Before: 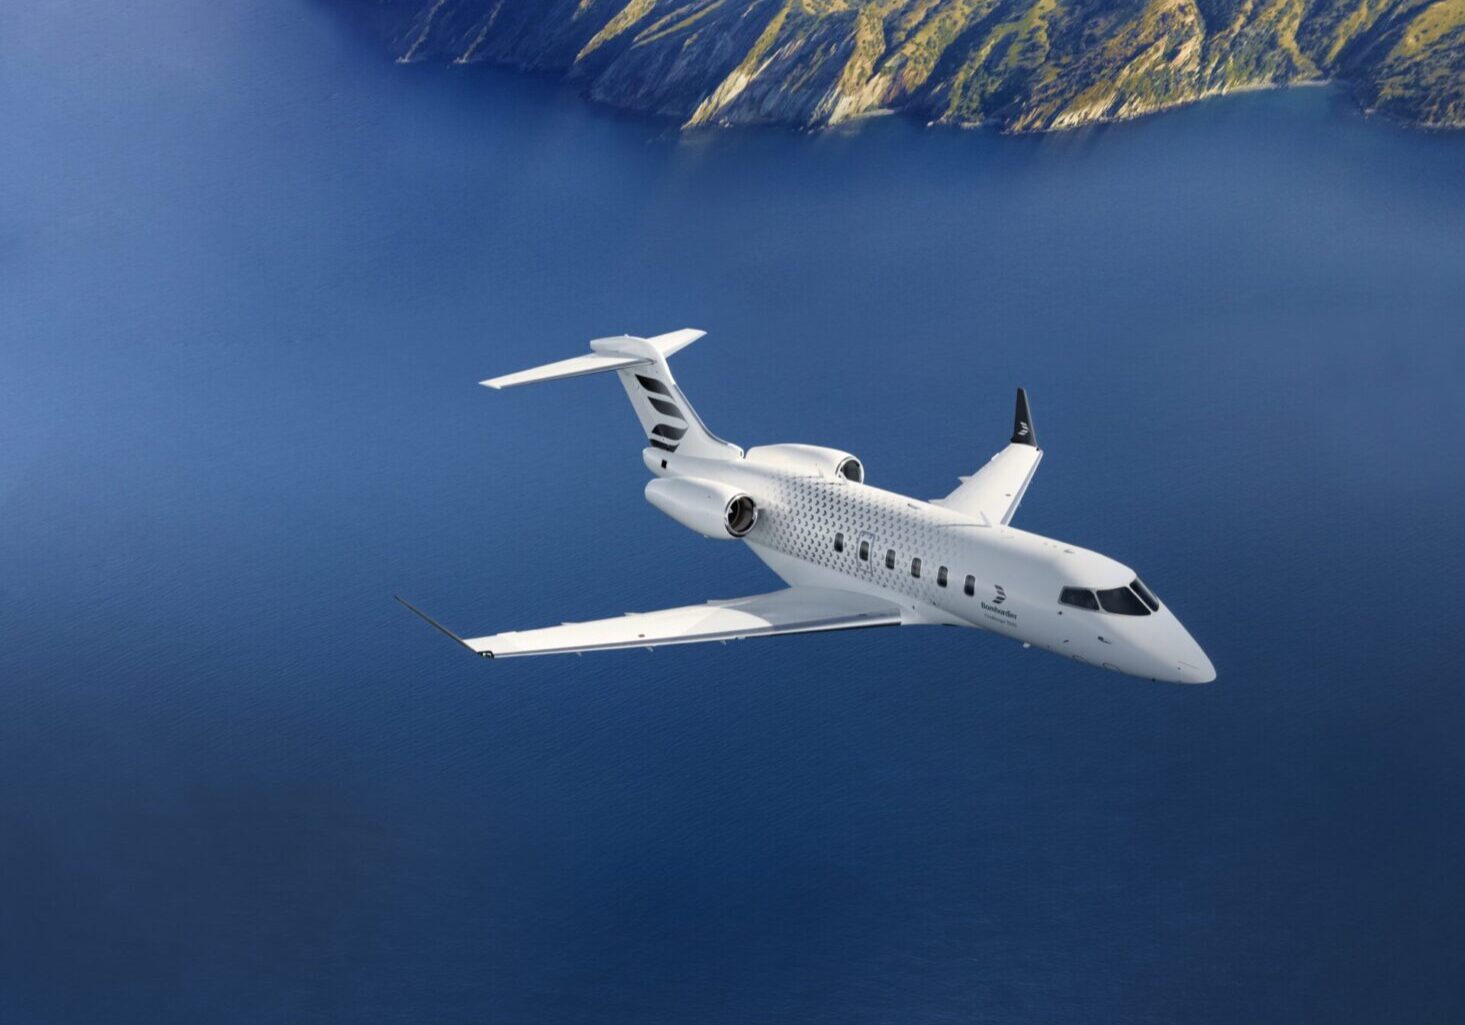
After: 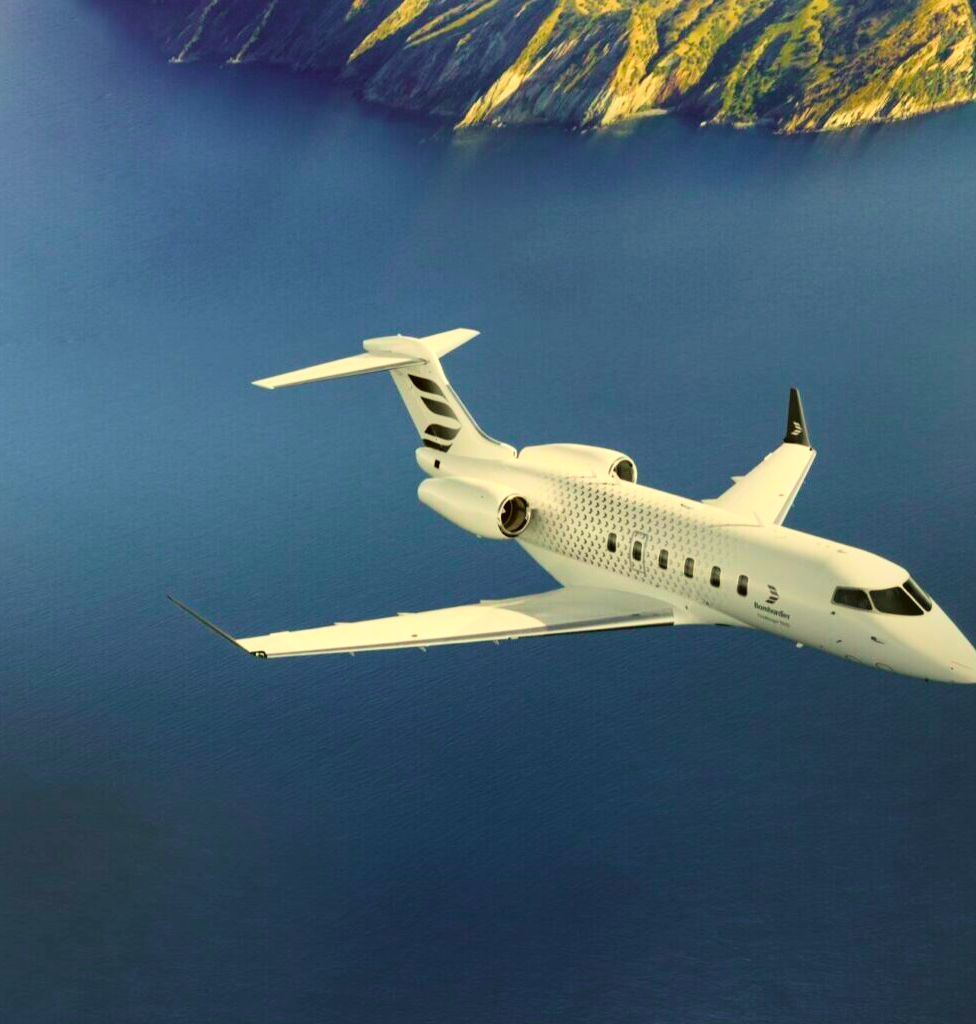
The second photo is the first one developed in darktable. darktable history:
crop and rotate: left 15.546%, right 17.787%
contrast brightness saturation: contrast 0.2, brightness 0.16, saturation 0.22
velvia: on, module defaults
color correction: highlights a* 0.162, highlights b* 29.53, shadows a* -0.162, shadows b* 21.09
